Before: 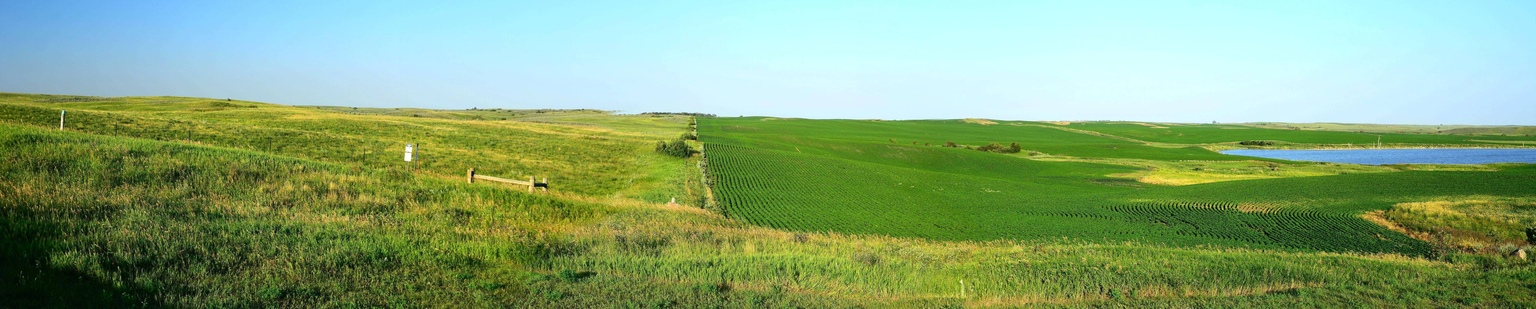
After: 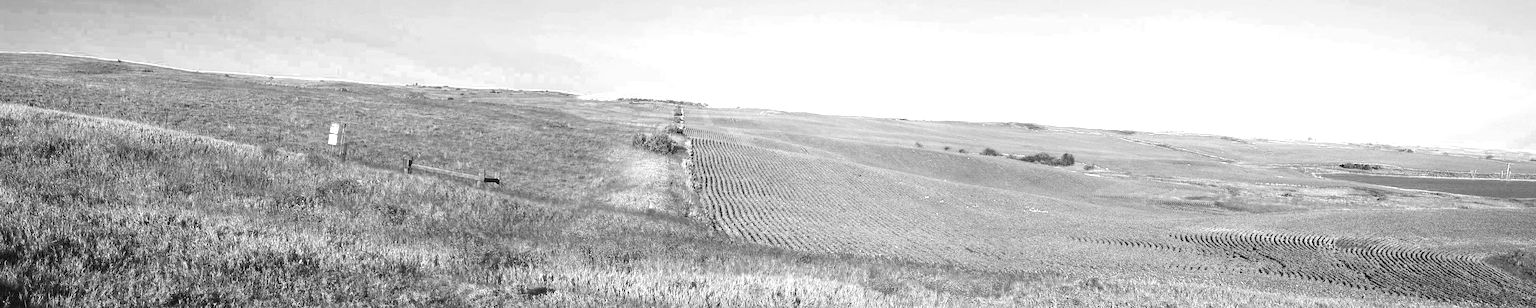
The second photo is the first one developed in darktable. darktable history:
exposure: exposure 1 EV, compensate exposure bias true, compensate highlight preservation false
color zones: curves: ch0 [(0.002, 0.429) (0.121, 0.212) (0.198, 0.113) (0.276, 0.344) (0.331, 0.541) (0.41, 0.56) (0.482, 0.289) (0.619, 0.227) (0.721, 0.18) (0.821, 0.435) (0.928, 0.555) (1, 0.587)]; ch1 [(0, 0) (0.143, 0) (0.286, 0) (0.429, 0) (0.571, 0) (0.714, 0) (0.857, 0)]
crop and rotate: angle -2.44°
